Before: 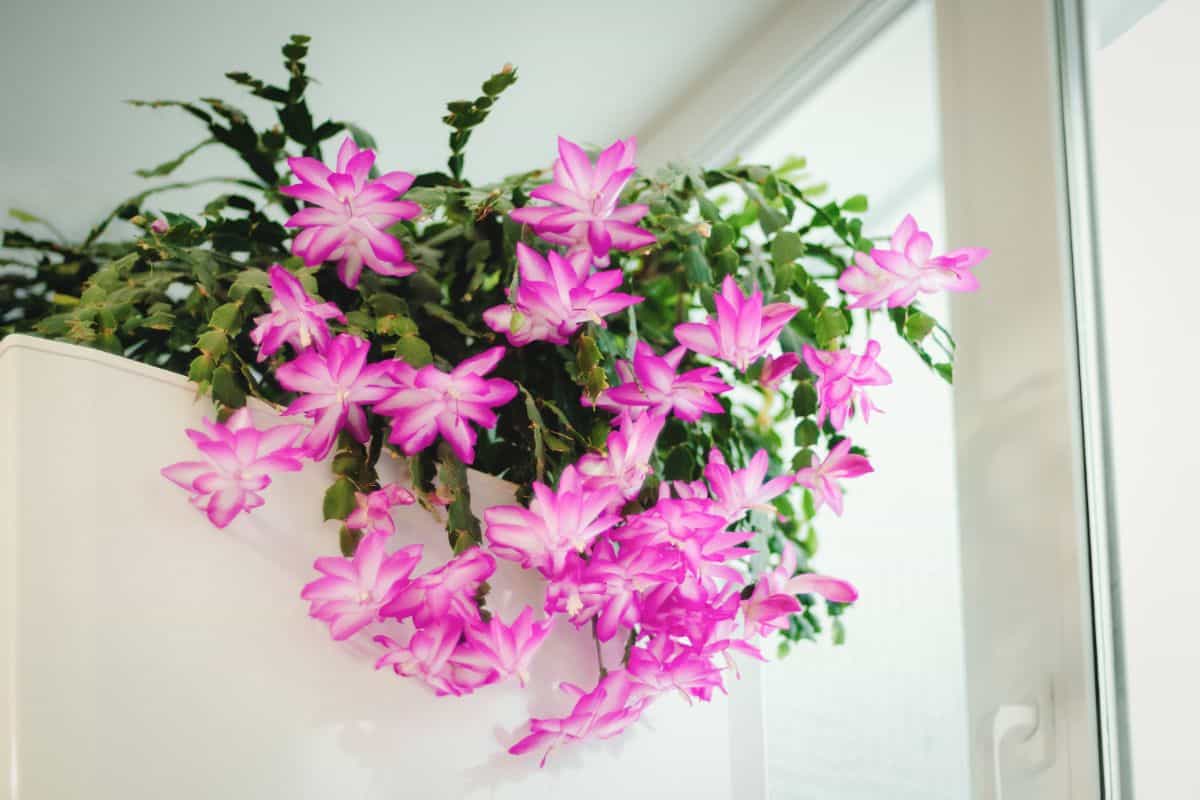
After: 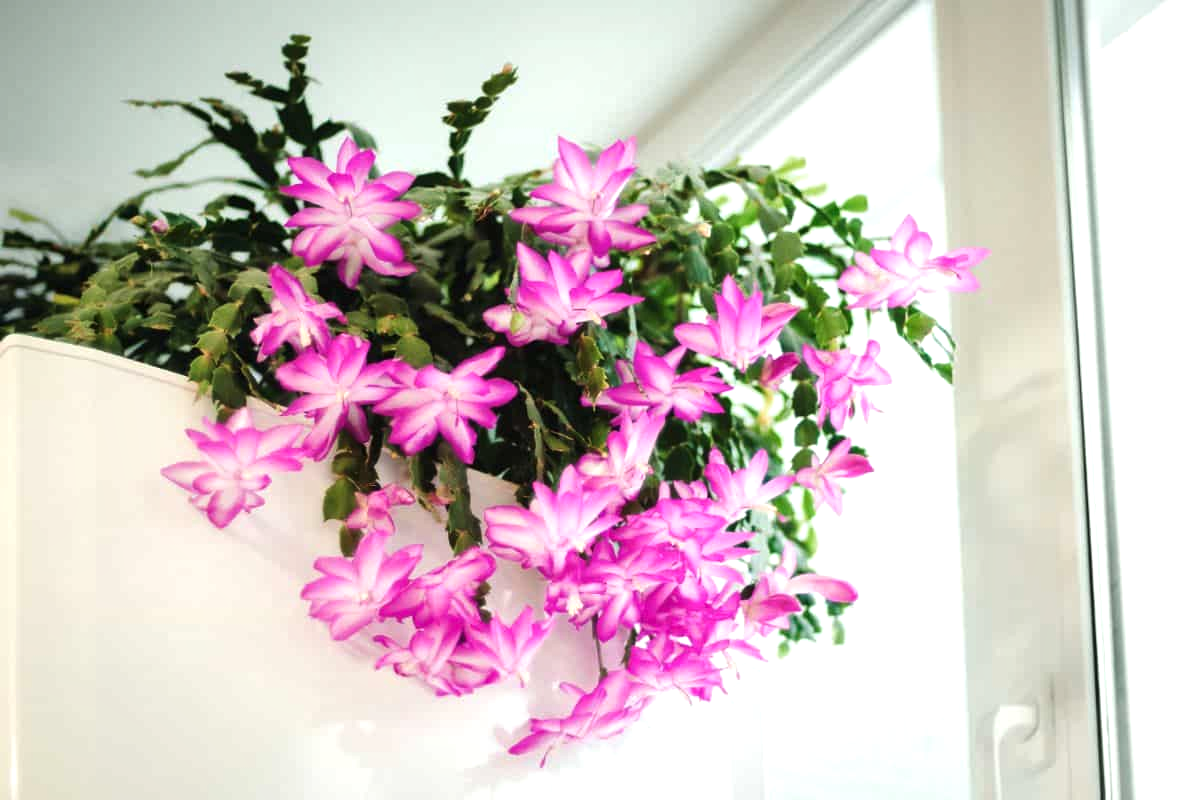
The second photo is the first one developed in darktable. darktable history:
local contrast: mode bilateral grid, contrast 20, coarseness 50, detail 129%, midtone range 0.2
tone equalizer: -8 EV -0.391 EV, -7 EV -0.364 EV, -6 EV -0.362 EV, -5 EV -0.208 EV, -3 EV 0.189 EV, -2 EV 0.34 EV, -1 EV 0.406 EV, +0 EV 0.391 EV, edges refinement/feathering 500, mask exposure compensation -1.57 EV, preserve details no
